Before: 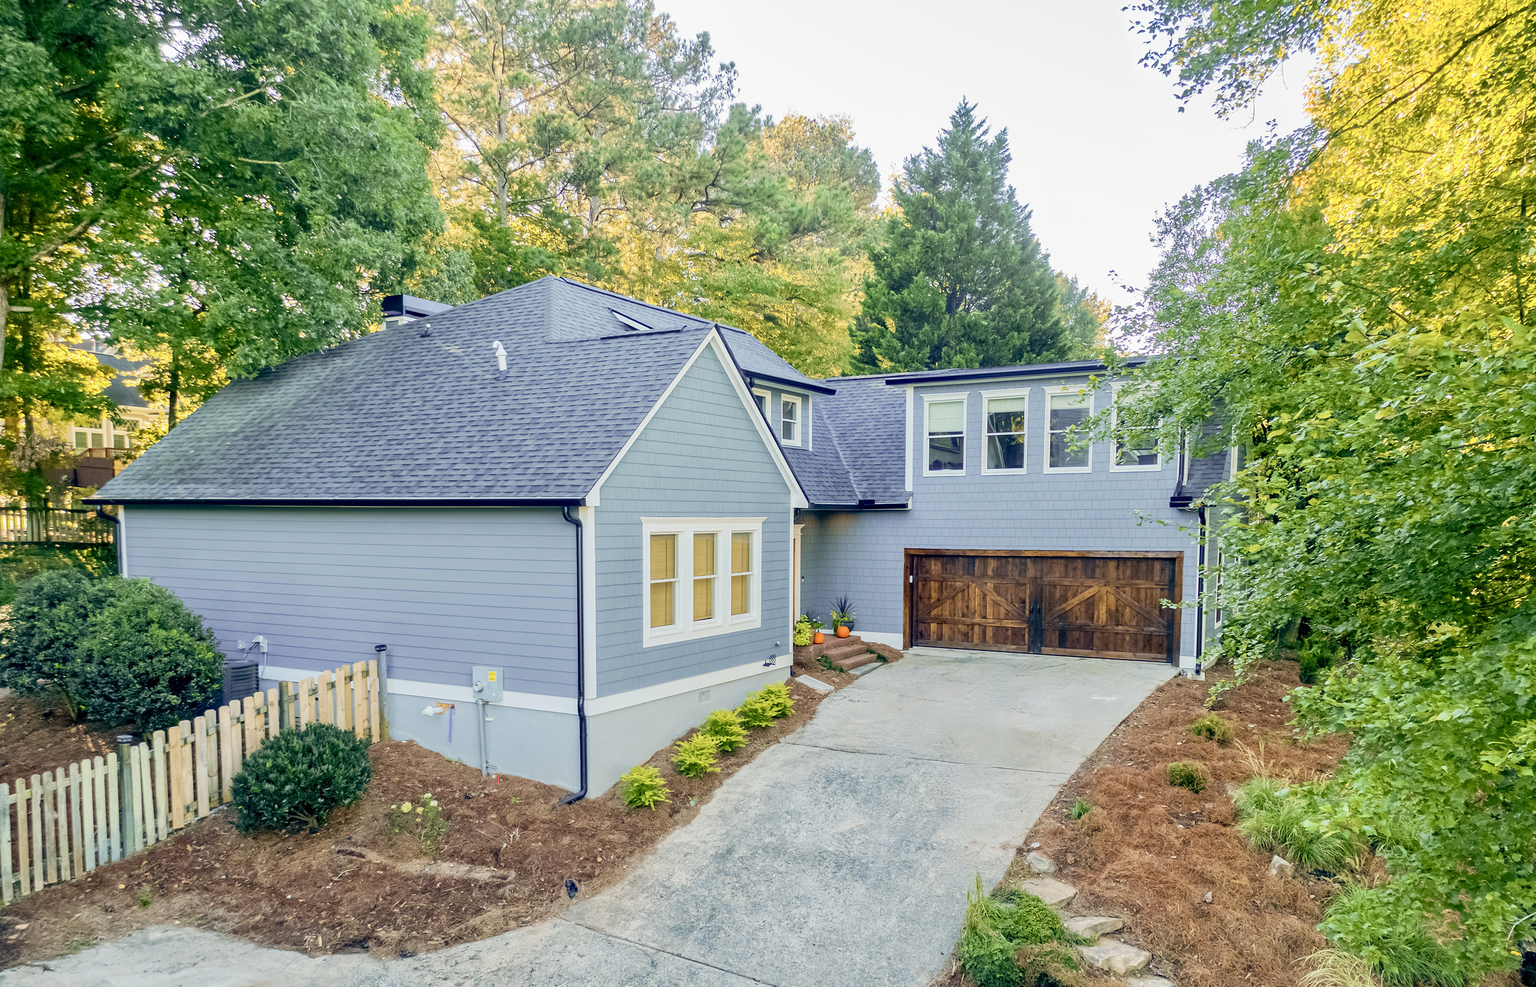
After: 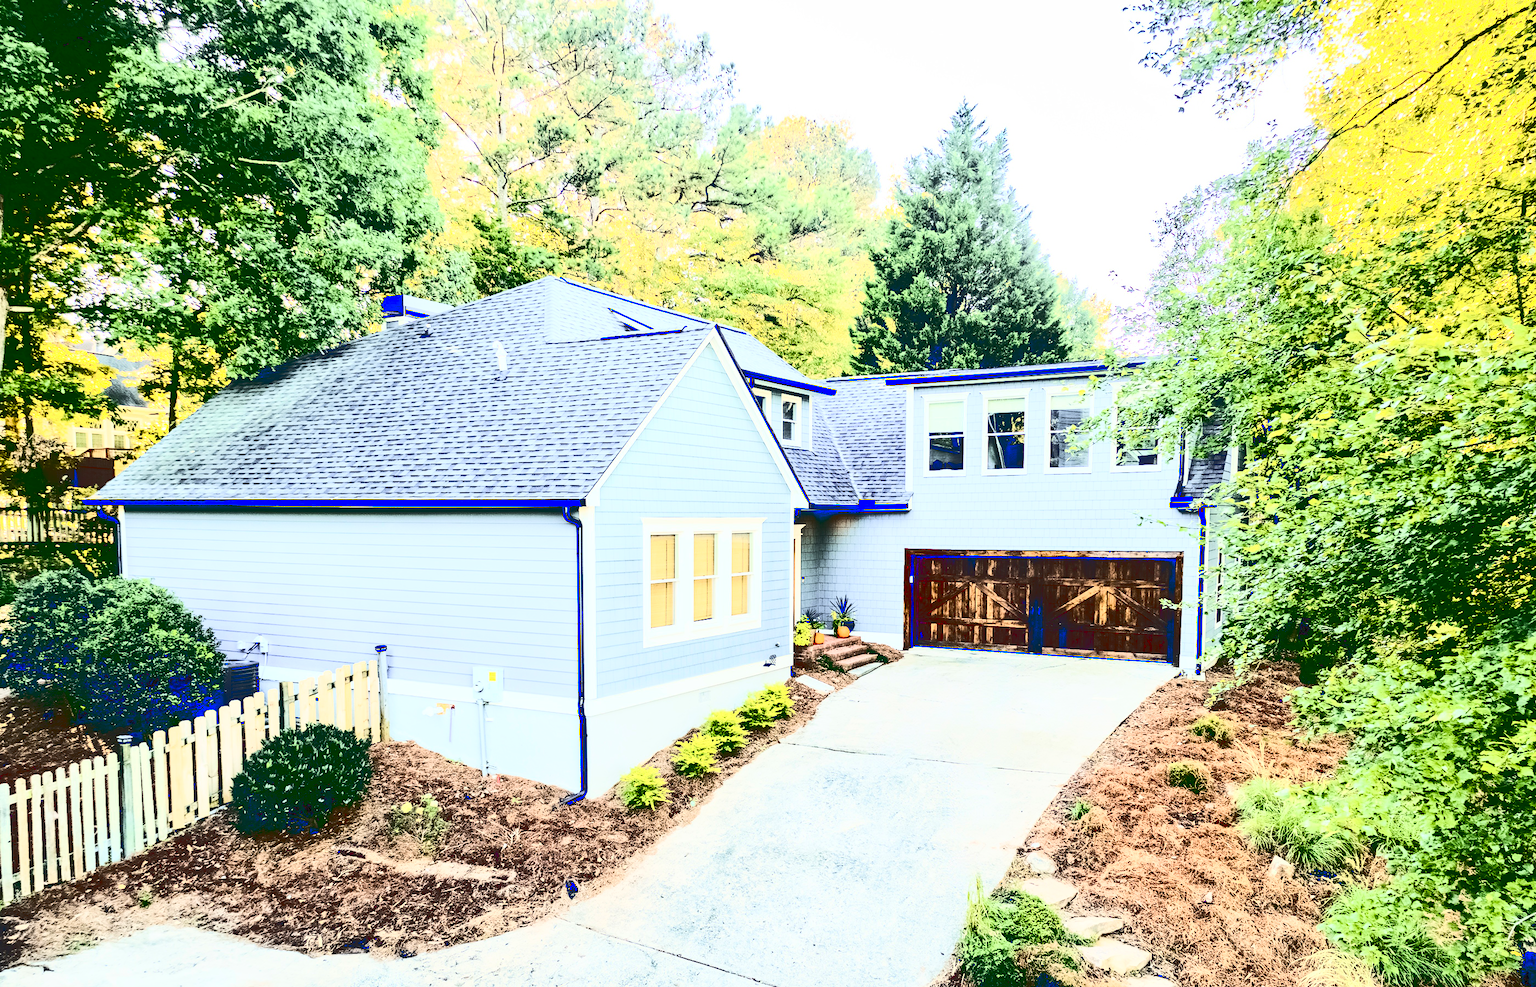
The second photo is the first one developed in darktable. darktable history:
contrast brightness saturation: contrast 0.91, brightness 0.194
tone curve: curves: ch0 [(0, 0) (0.003, 0.13) (0.011, 0.13) (0.025, 0.134) (0.044, 0.136) (0.069, 0.139) (0.1, 0.144) (0.136, 0.151) (0.177, 0.171) (0.224, 0.2) (0.277, 0.247) (0.335, 0.318) (0.399, 0.412) (0.468, 0.536) (0.543, 0.659) (0.623, 0.746) (0.709, 0.812) (0.801, 0.871) (0.898, 0.915) (1, 1)], color space Lab, linked channels, preserve colors none
